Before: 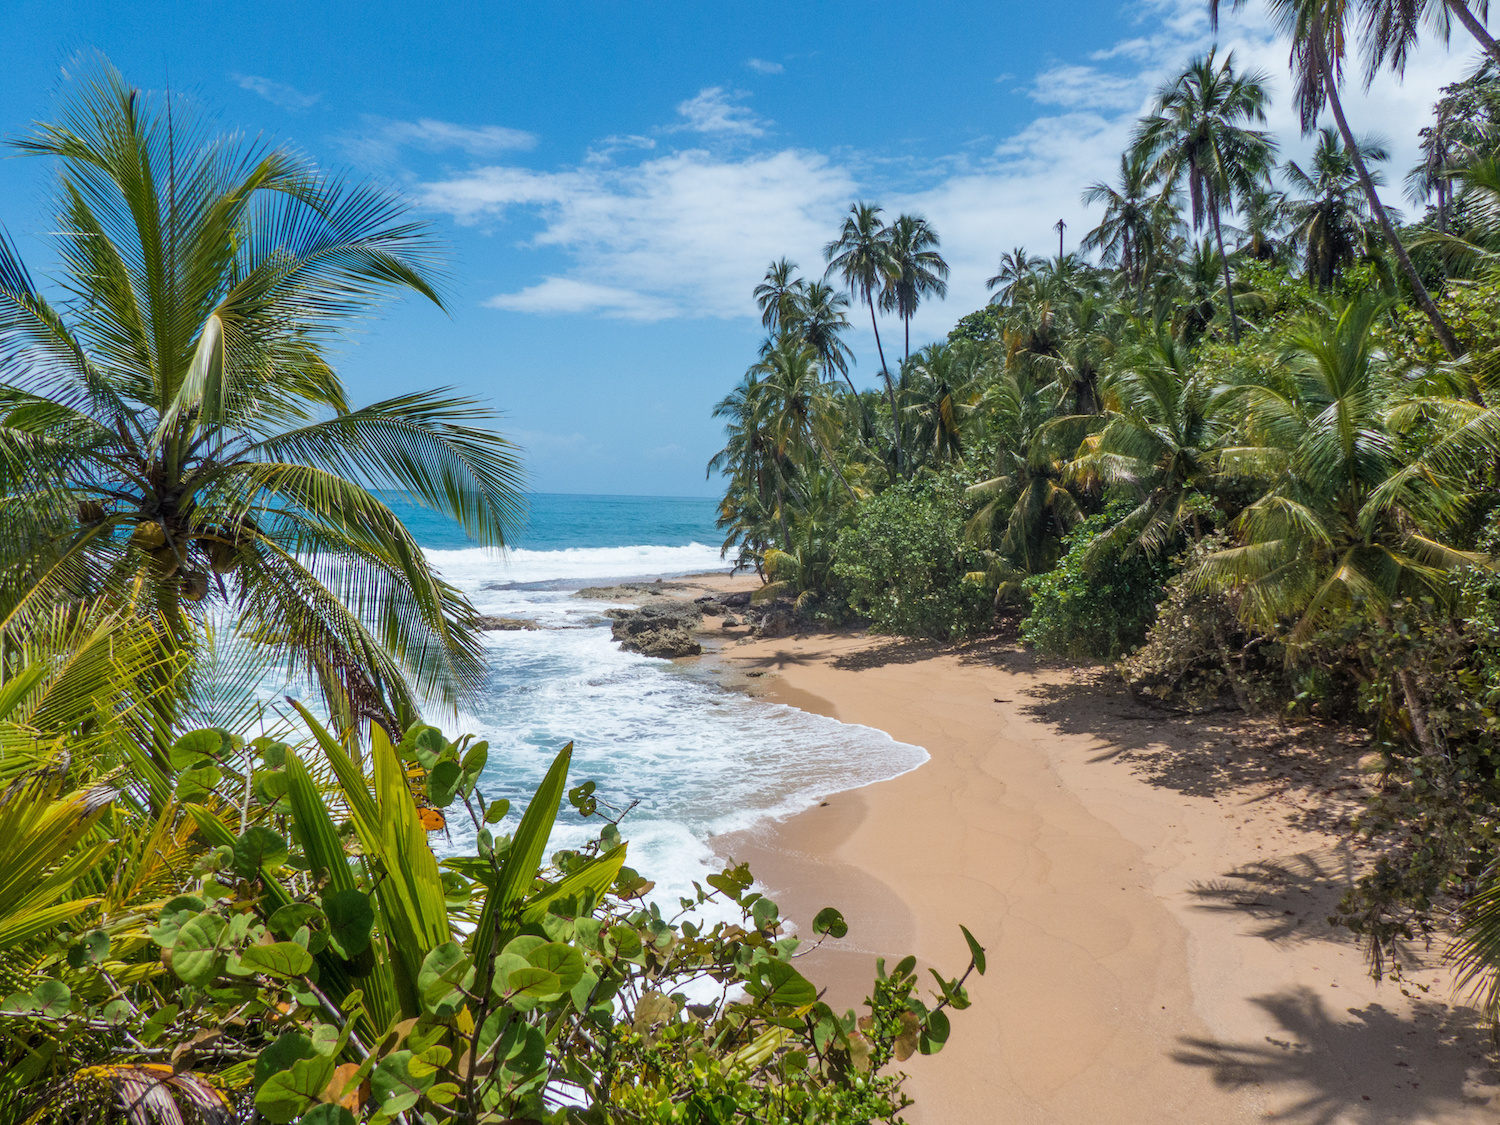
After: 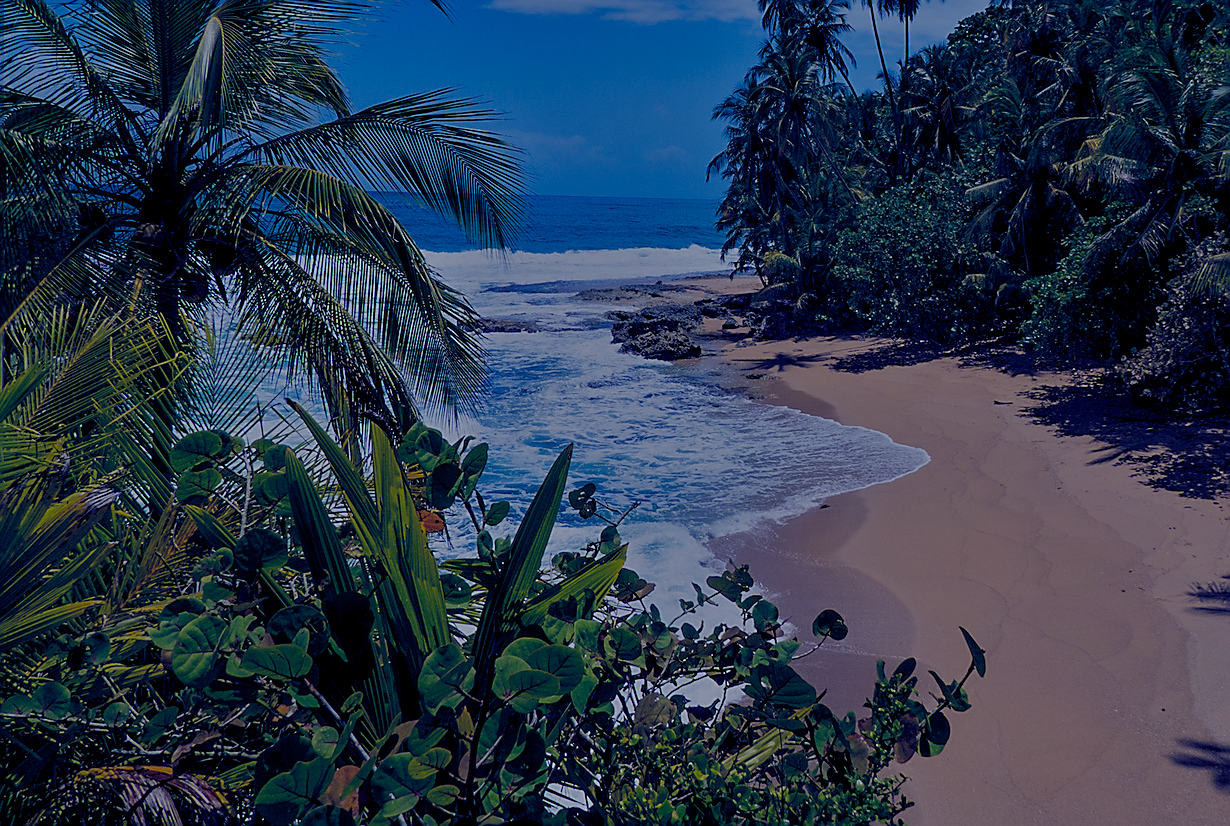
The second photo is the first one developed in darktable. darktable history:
color balance rgb: shadows lift › luminance -41.13%, shadows lift › chroma 14.13%, shadows lift › hue 260°, power › luminance -3.76%, power › chroma 0.56%, power › hue 40.37°, highlights gain › luminance 16.81%, highlights gain › chroma 2.94%, highlights gain › hue 260°, global offset › luminance -0.29%, global offset › chroma 0.31%, global offset › hue 260°, perceptual saturation grading › global saturation 20%, perceptual saturation grading › highlights -13.92%, perceptual saturation grading › shadows 50%
crop: top 26.531%, right 17.959%
sharpen: radius 1.4, amount 1.25, threshold 0.7
tone equalizer: -8 EV -2 EV, -7 EV -2 EV, -6 EV -2 EV, -5 EV -2 EV, -4 EV -2 EV, -3 EV -2 EV, -2 EV -2 EV, -1 EV -1.63 EV, +0 EV -2 EV
